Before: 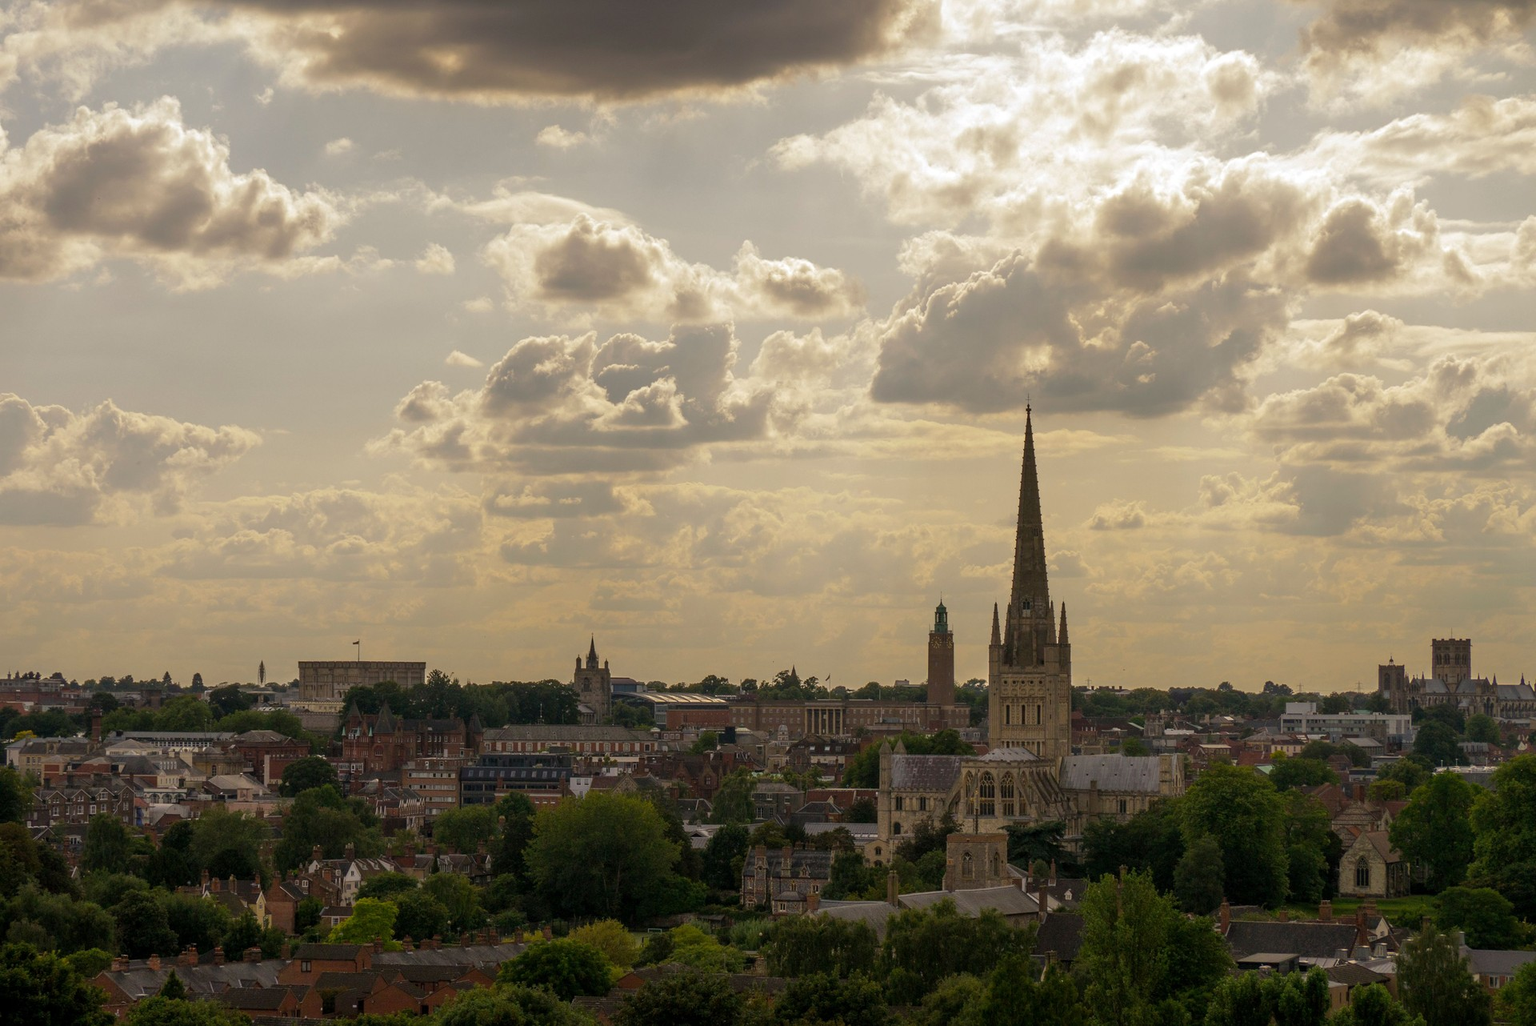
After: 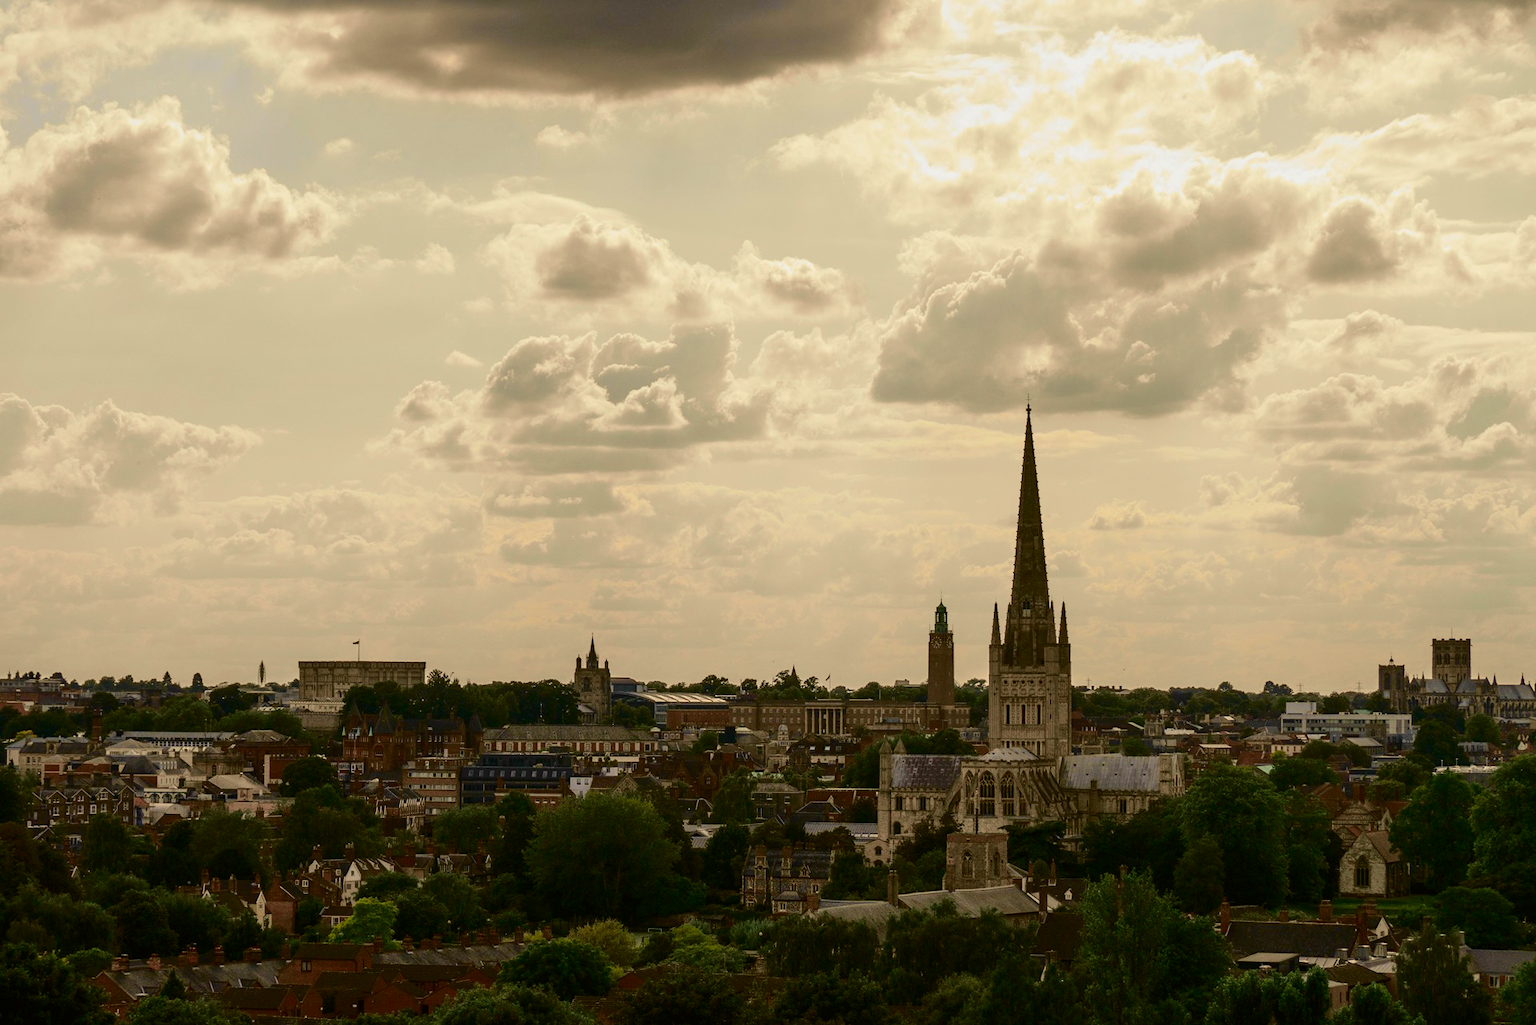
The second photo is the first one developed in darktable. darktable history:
tone curve: curves: ch0 [(0, 0.006) (0.184, 0.117) (0.405, 0.46) (0.456, 0.528) (0.634, 0.728) (0.877, 0.89) (0.984, 0.935)]; ch1 [(0, 0) (0.443, 0.43) (0.492, 0.489) (0.566, 0.579) (0.595, 0.625) (0.608, 0.667) (0.65, 0.729) (1, 1)]; ch2 [(0, 0) (0.33, 0.301) (0.421, 0.443) (0.447, 0.489) (0.495, 0.505) (0.537, 0.583) (0.586, 0.591) (0.663, 0.686) (1, 1)], color space Lab, independent channels, preserve colors none
